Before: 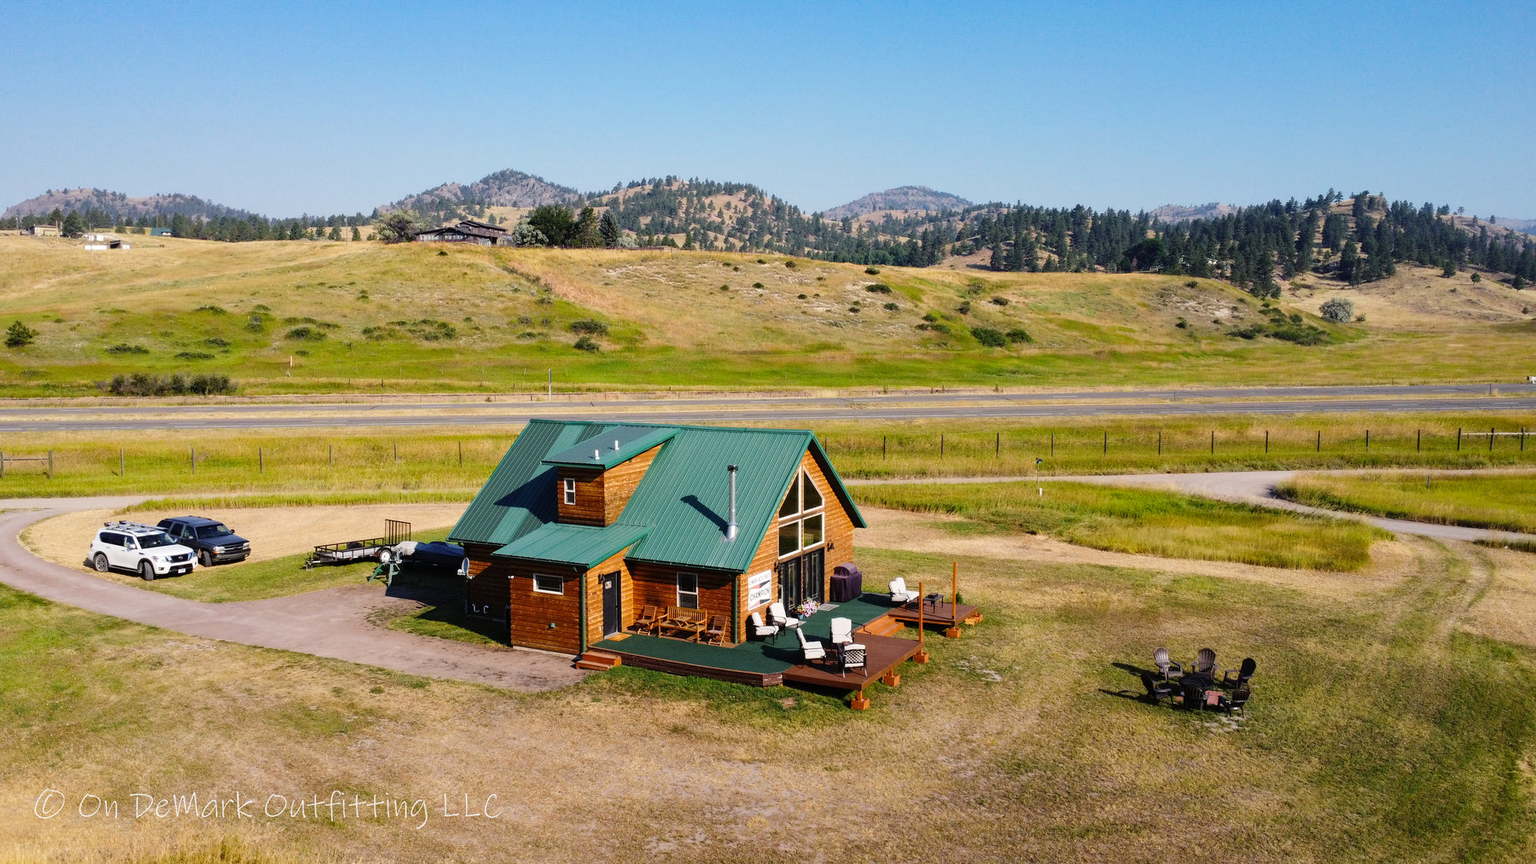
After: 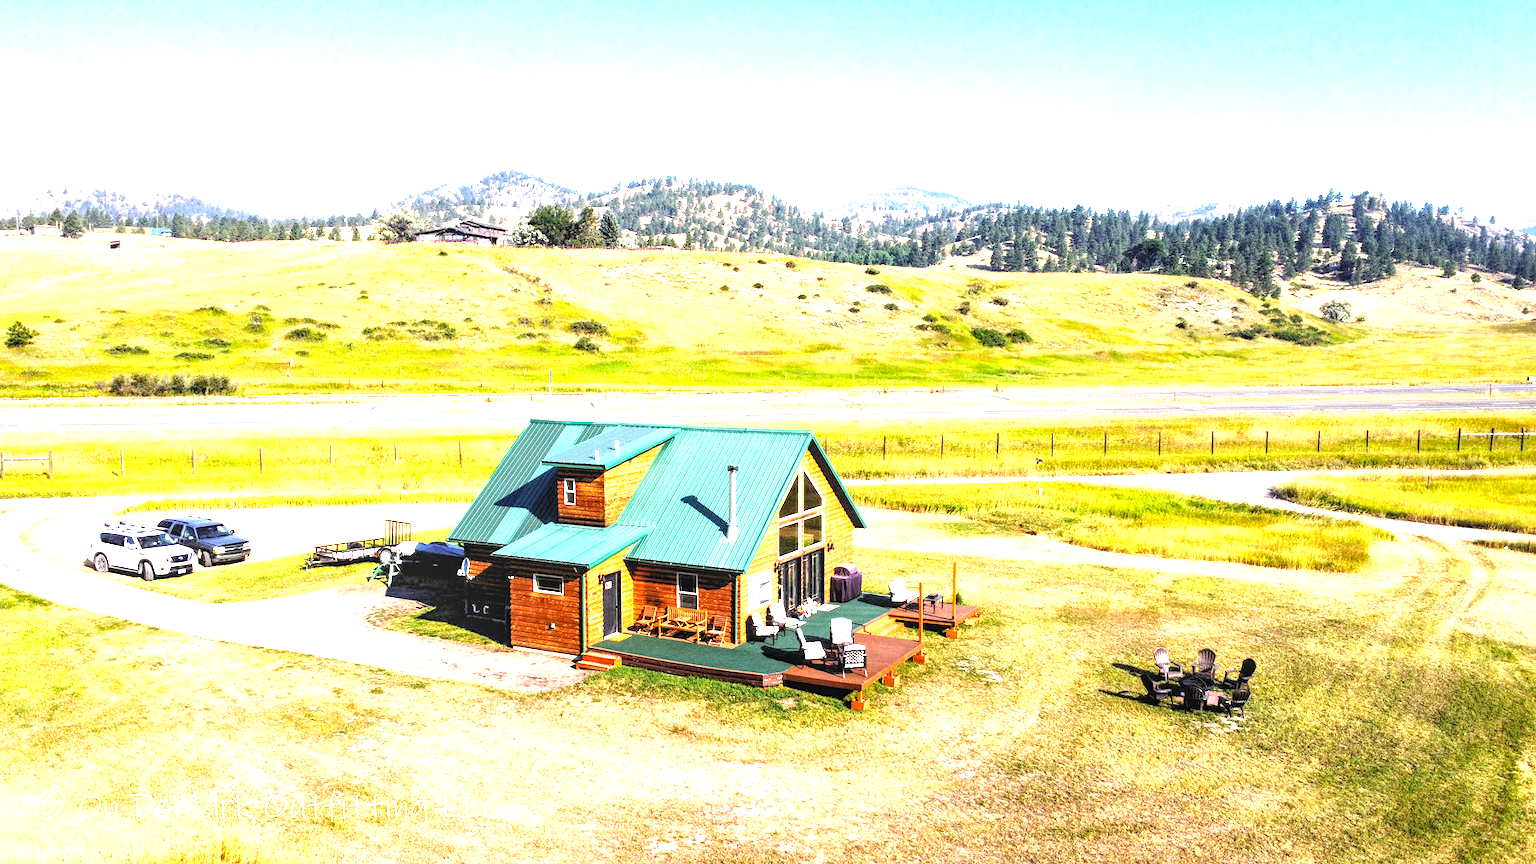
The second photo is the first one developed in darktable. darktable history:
rgb levels: levels [[0.01, 0.419, 0.839], [0, 0.5, 1], [0, 0.5, 1]]
exposure: black level correction 0.001, exposure 1.719 EV, compensate exposure bias true, compensate highlight preservation false
local contrast: on, module defaults
